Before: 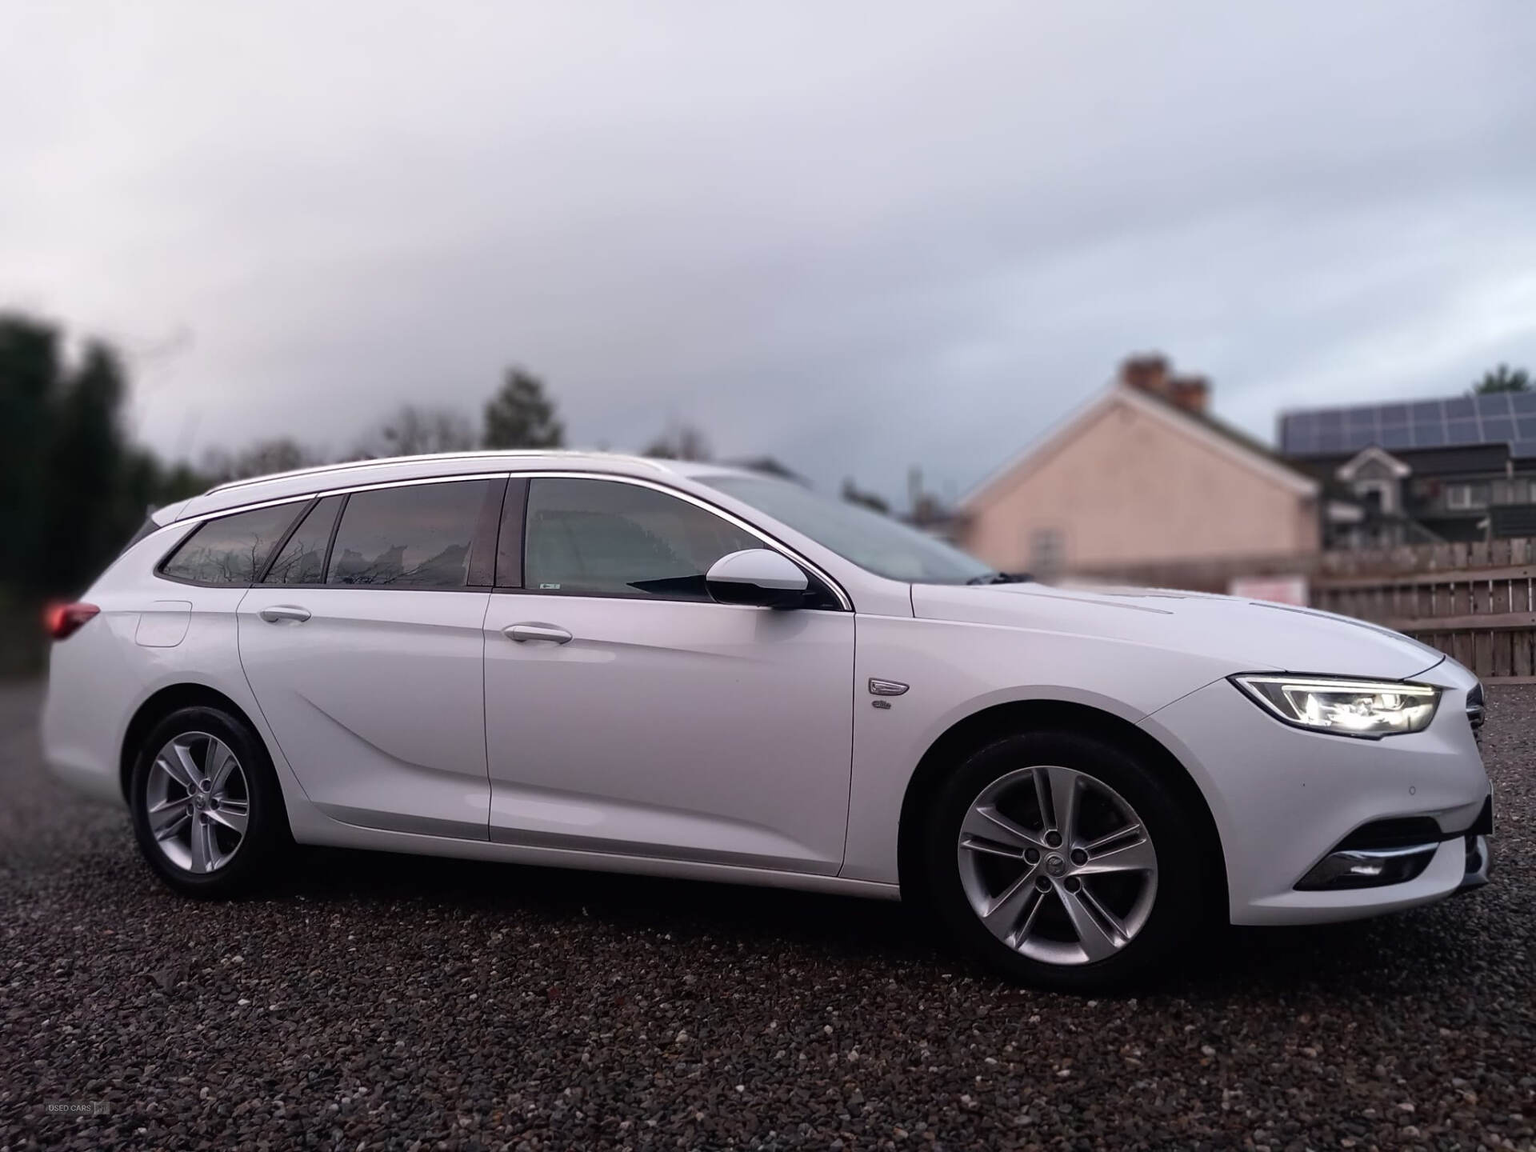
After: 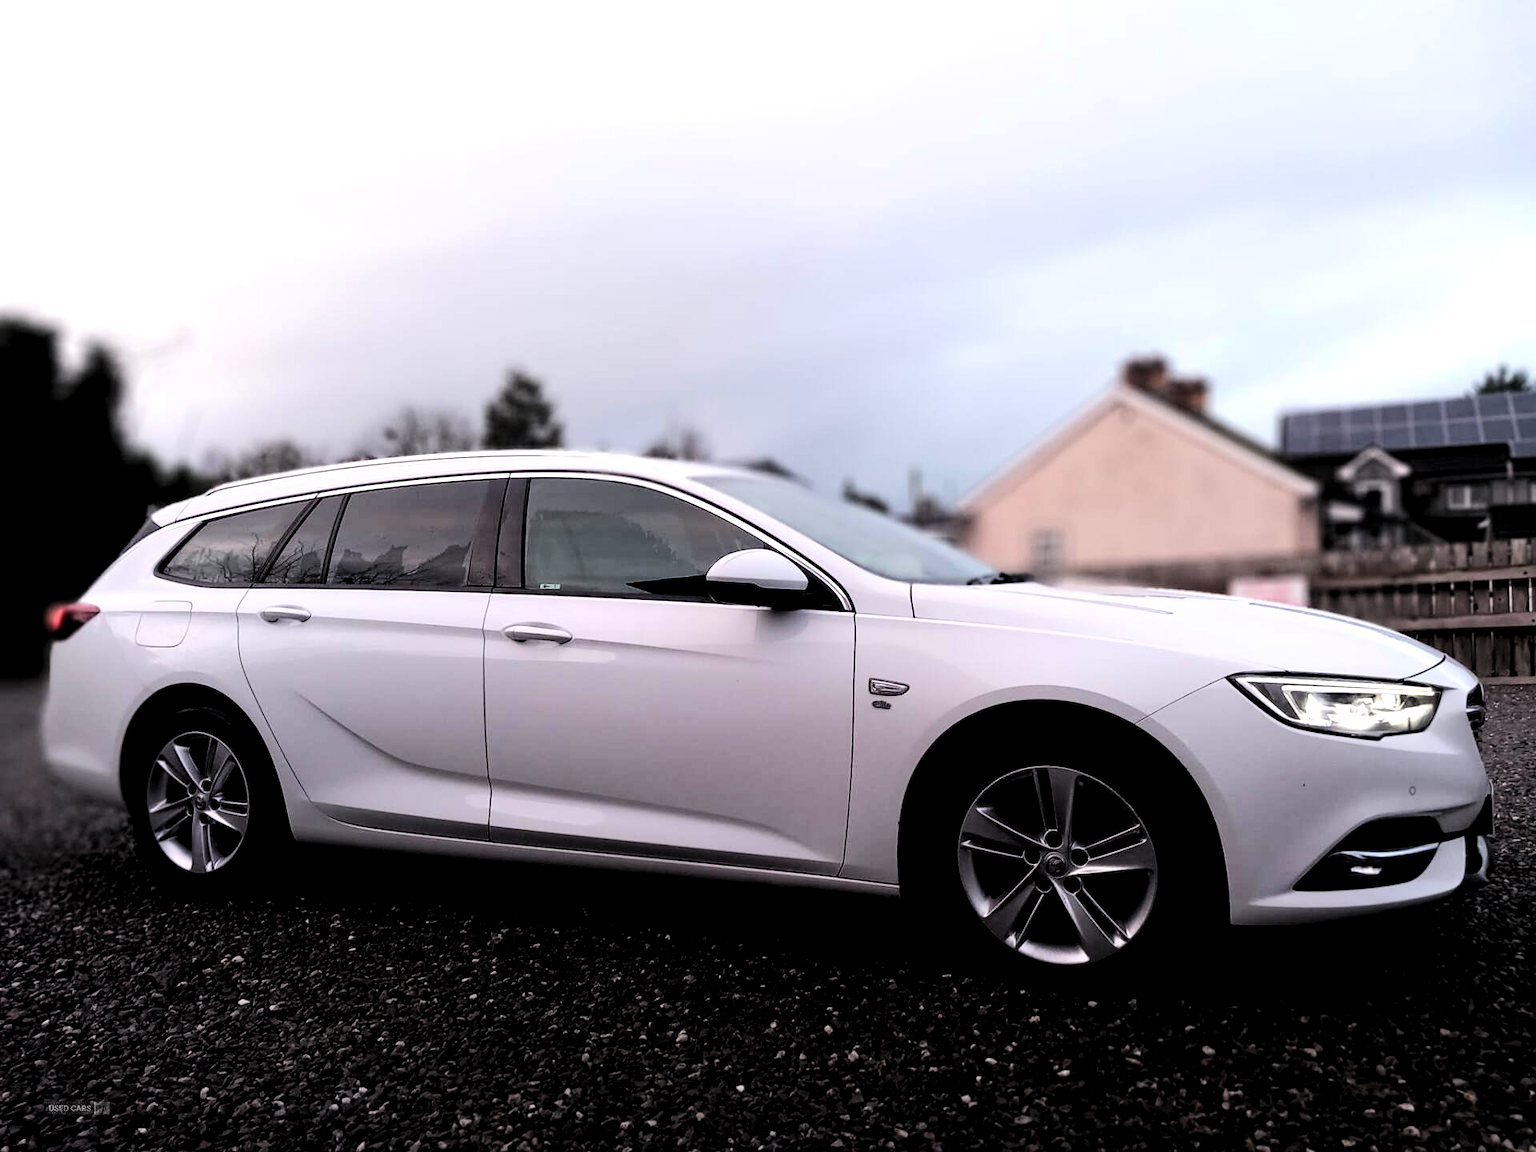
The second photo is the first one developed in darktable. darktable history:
sharpen: radius 2.856, amount 0.879, threshold 47.344
tone curve: curves: ch0 [(0, 0) (0.003, 0) (0.011, 0.001) (0.025, 0.003) (0.044, 0.005) (0.069, 0.011) (0.1, 0.021) (0.136, 0.035) (0.177, 0.079) (0.224, 0.134) (0.277, 0.219) (0.335, 0.315) (0.399, 0.42) (0.468, 0.529) (0.543, 0.636) (0.623, 0.727) (0.709, 0.805) (0.801, 0.88) (0.898, 0.957) (1, 1)]
contrast equalizer: octaves 7, y [[0.5 ×6], [0.5 ×6], [0.5, 0.5, 0.501, 0.545, 0.707, 0.863], [0 ×6], [0 ×6]], mix -0.999
levels: levels [0.062, 0.494, 0.925]
